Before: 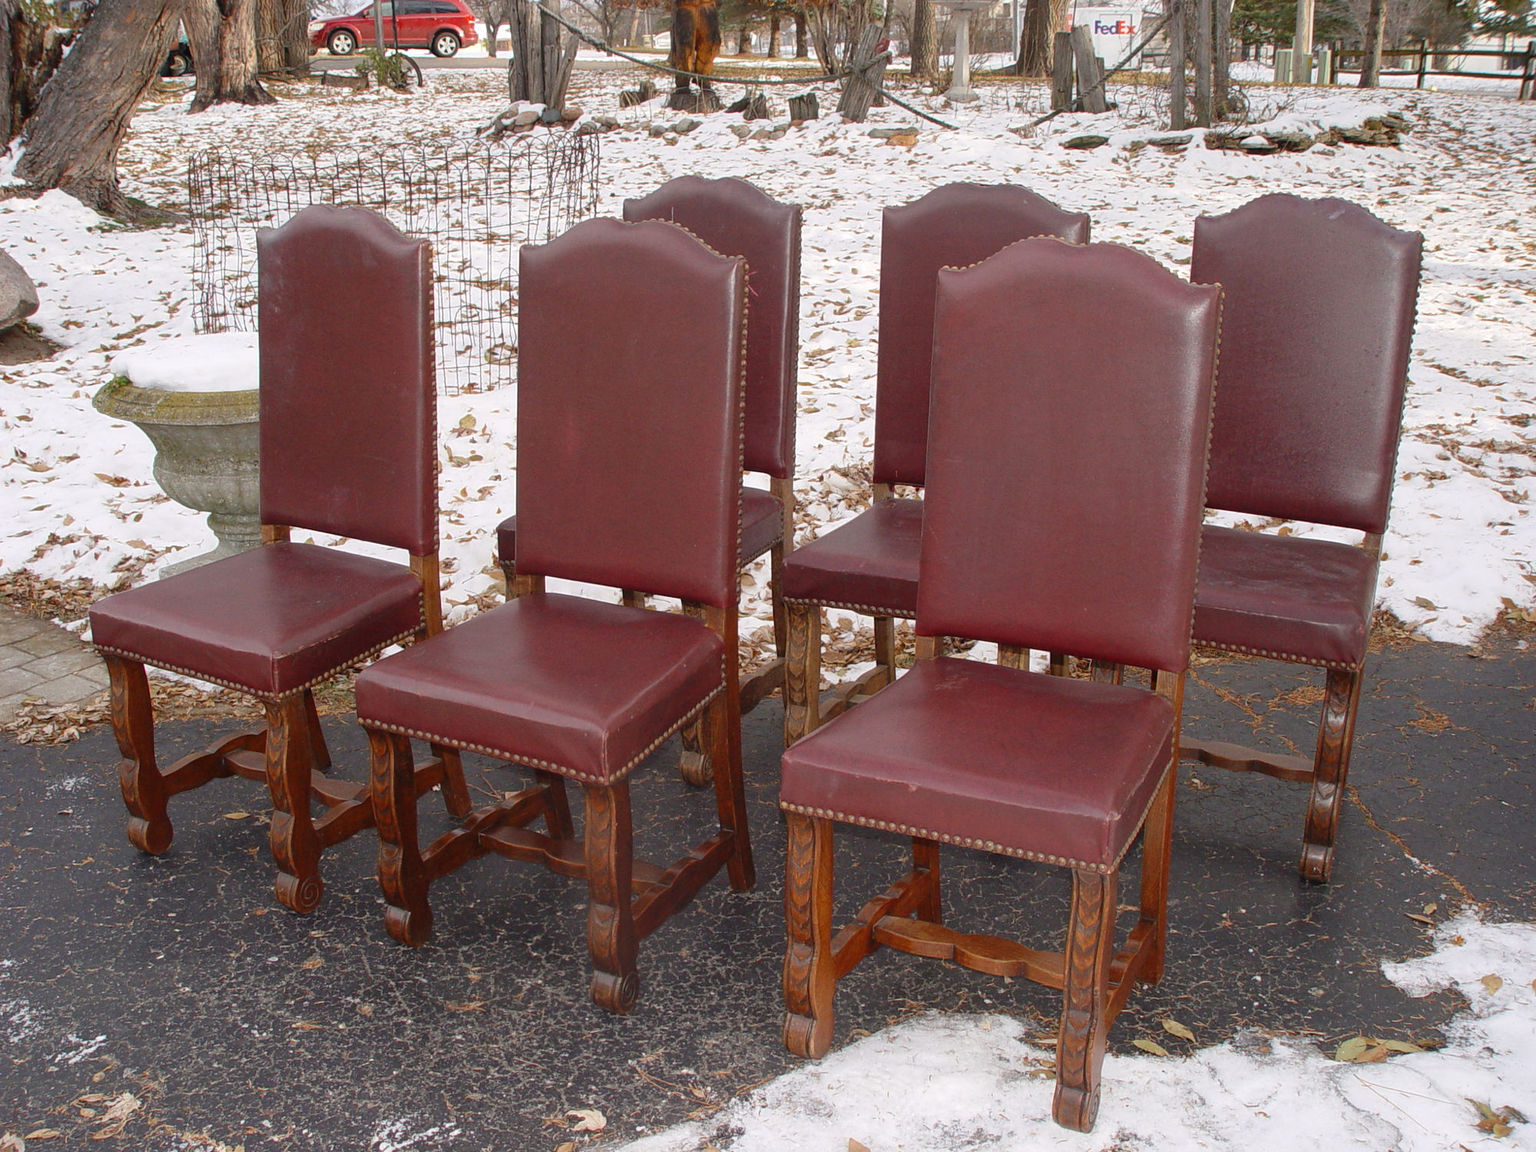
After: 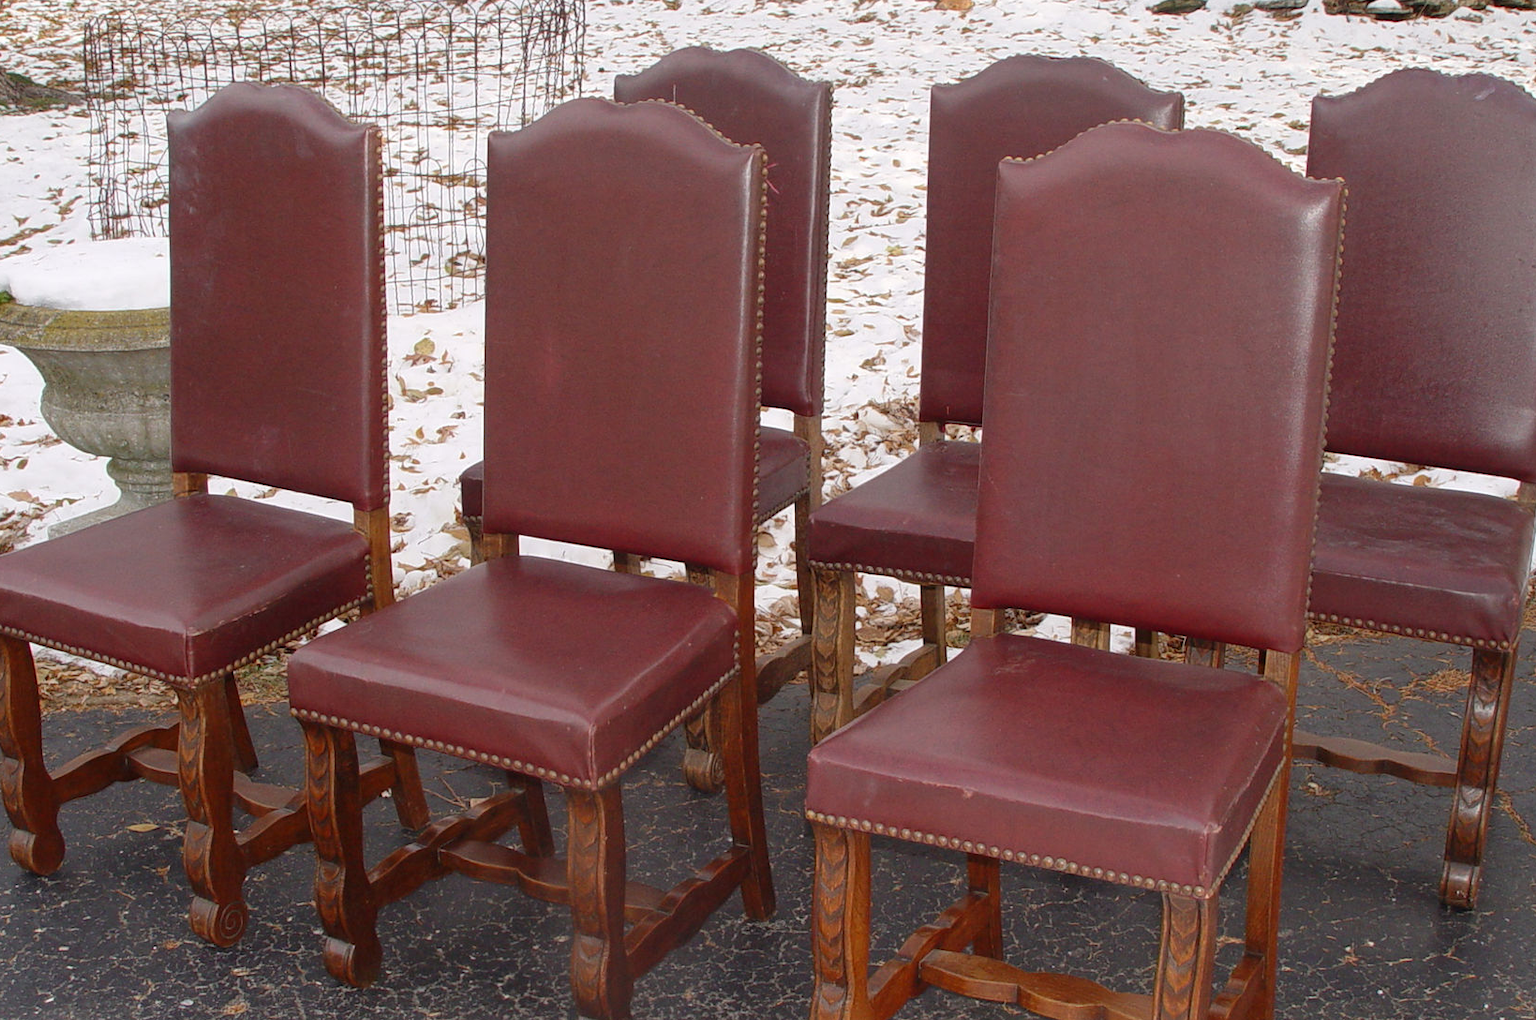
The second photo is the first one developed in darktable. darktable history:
crop: left 7.833%, top 11.958%, right 10.198%, bottom 15.407%
